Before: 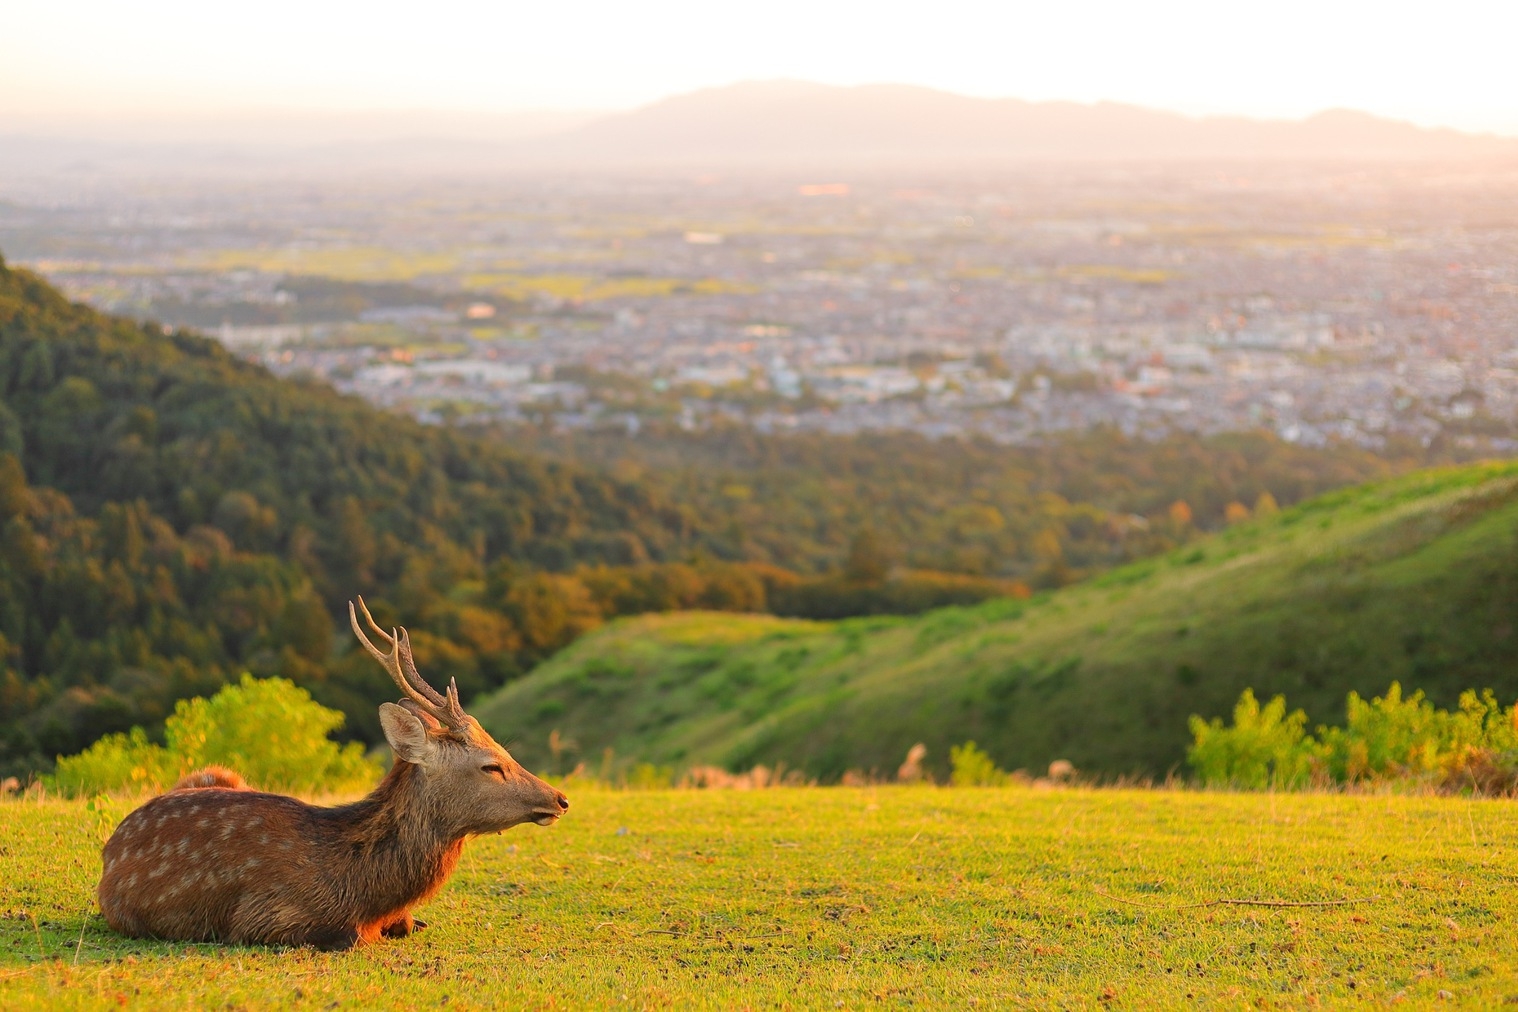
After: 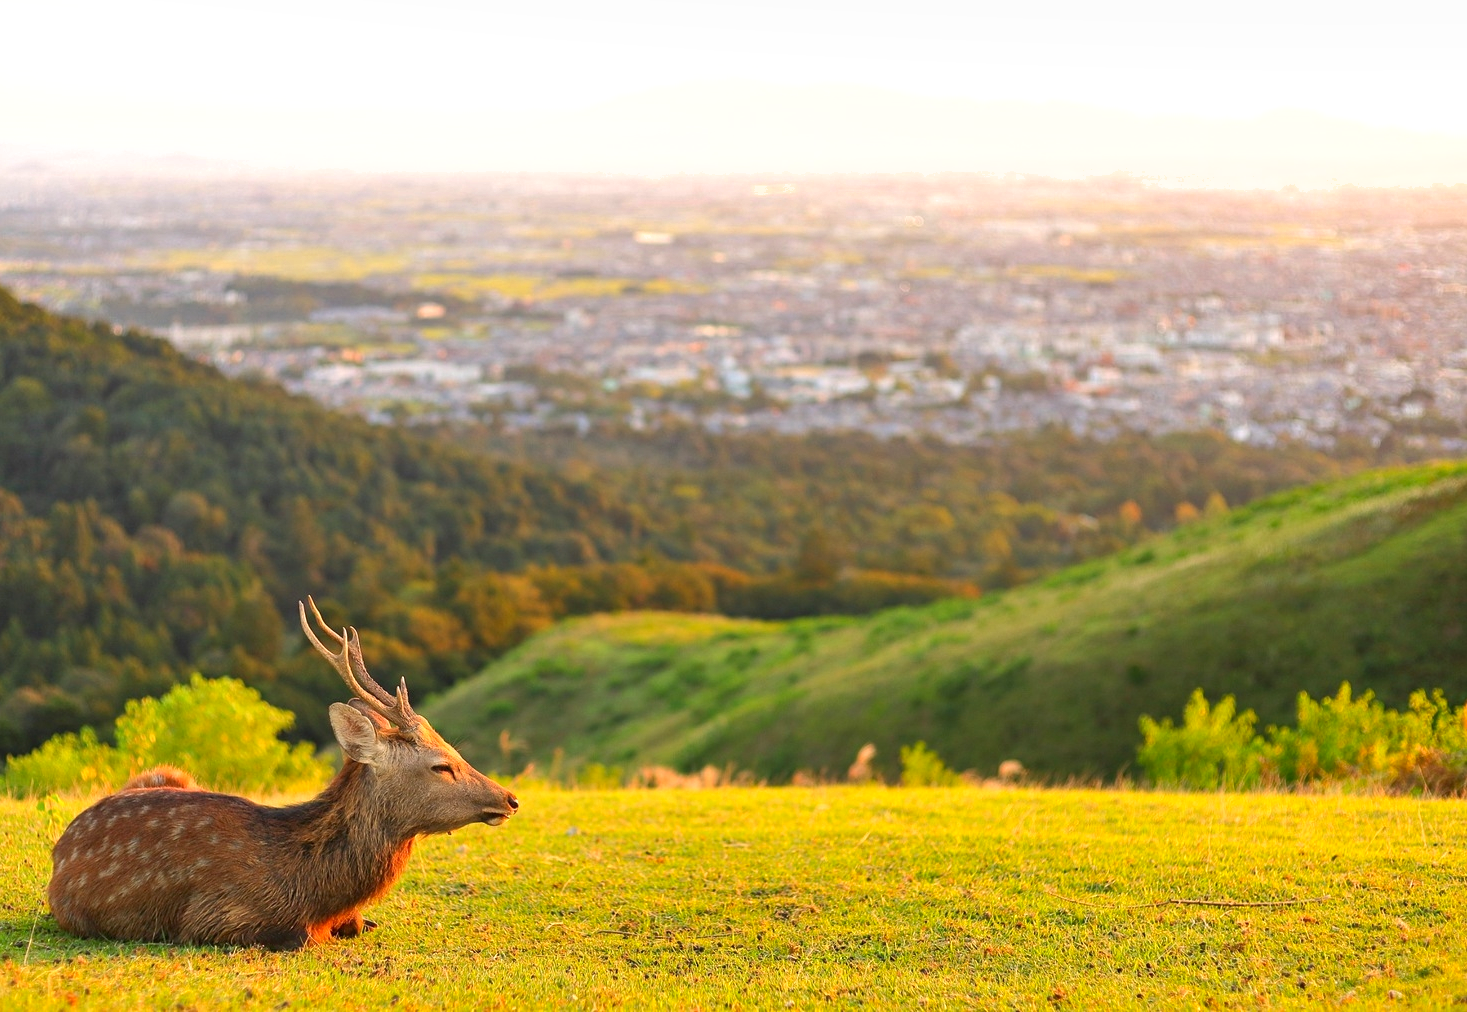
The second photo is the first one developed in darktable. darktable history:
exposure: black level correction 0.001, exposure 0.499 EV, compensate exposure bias true, compensate highlight preservation false
shadows and highlights: radius 263.76, soften with gaussian
crop and rotate: left 3.332%
